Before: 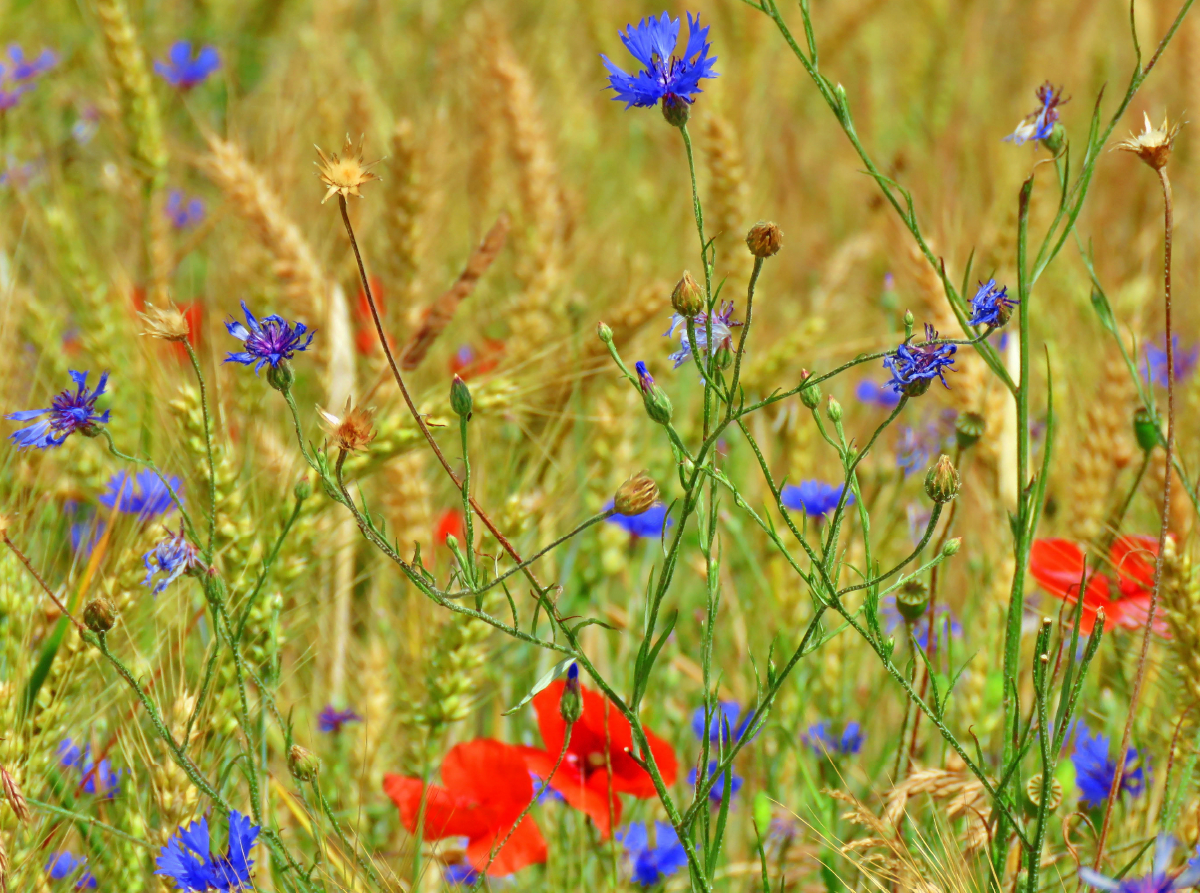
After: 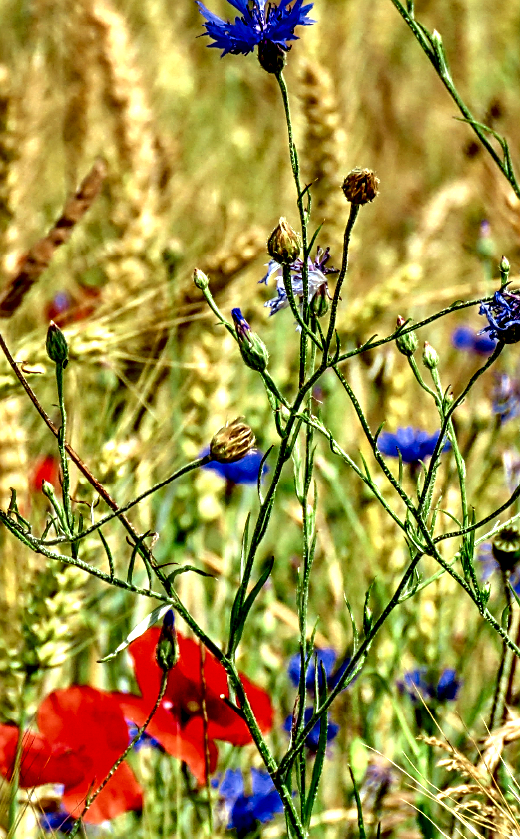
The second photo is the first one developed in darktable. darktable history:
crop: left 33.738%, top 6.024%, right 22.922%
local contrast: highlights 114%, shadows 43%, detail 294%
sharpen: on, module defaults
